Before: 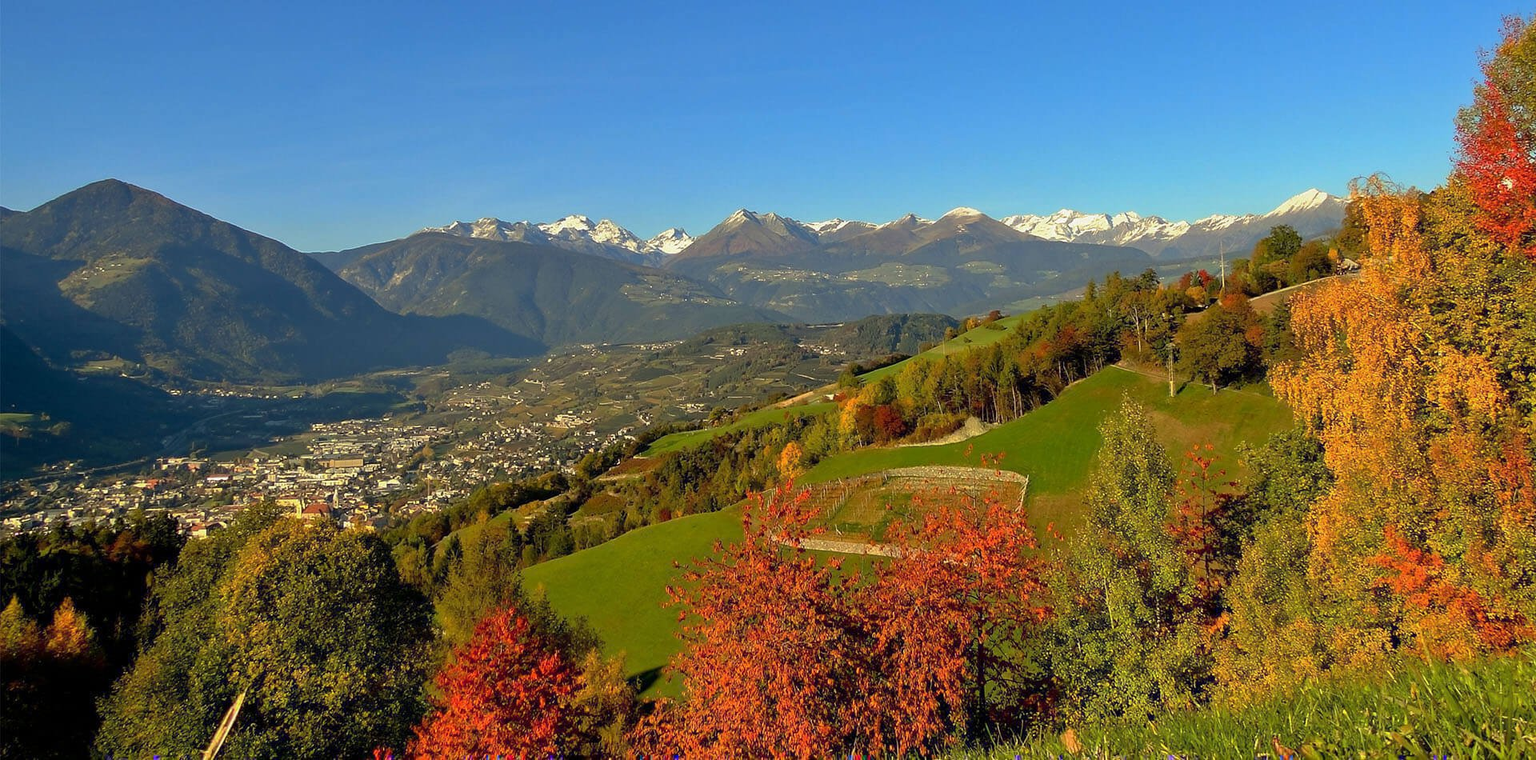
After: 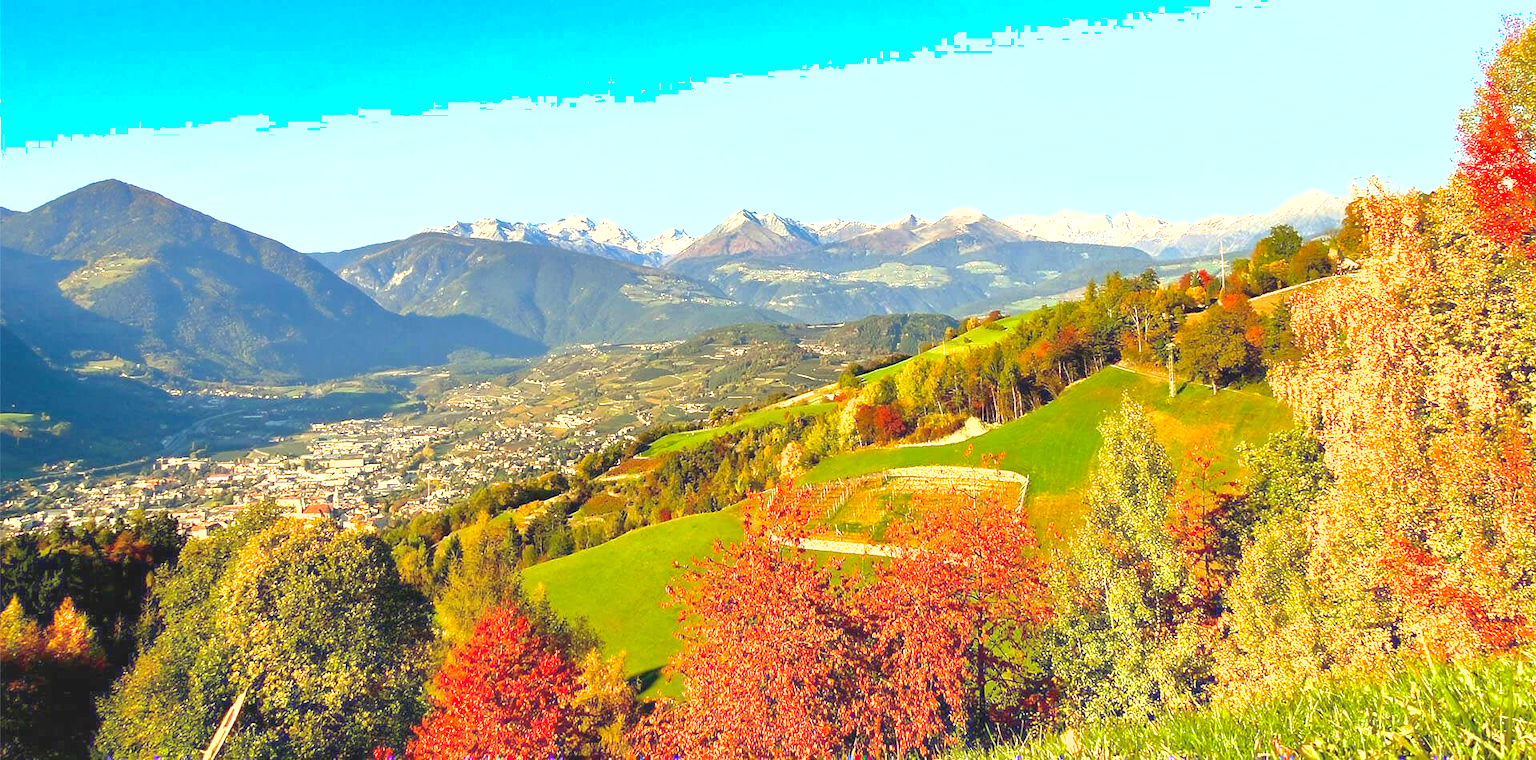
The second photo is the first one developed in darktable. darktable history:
exposure: black level correction 0, exposure 2.129 EV, compensate highlight preservation false
shadows and highlights: on, module defaults
contrast brightness saturation: contrast -0.113
